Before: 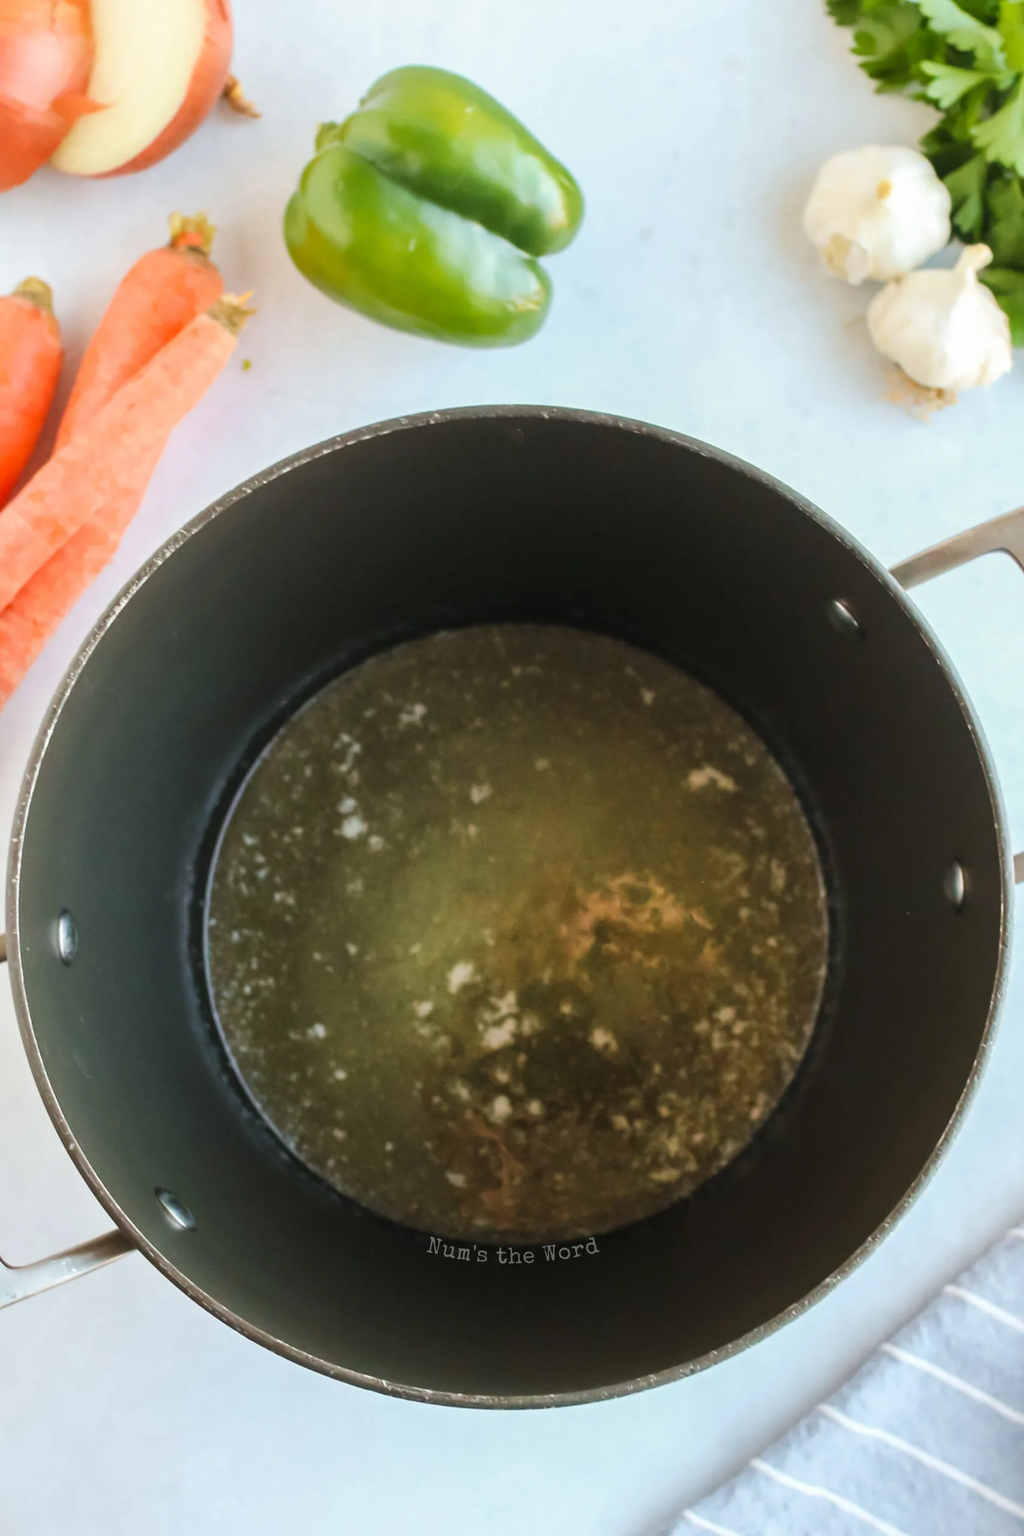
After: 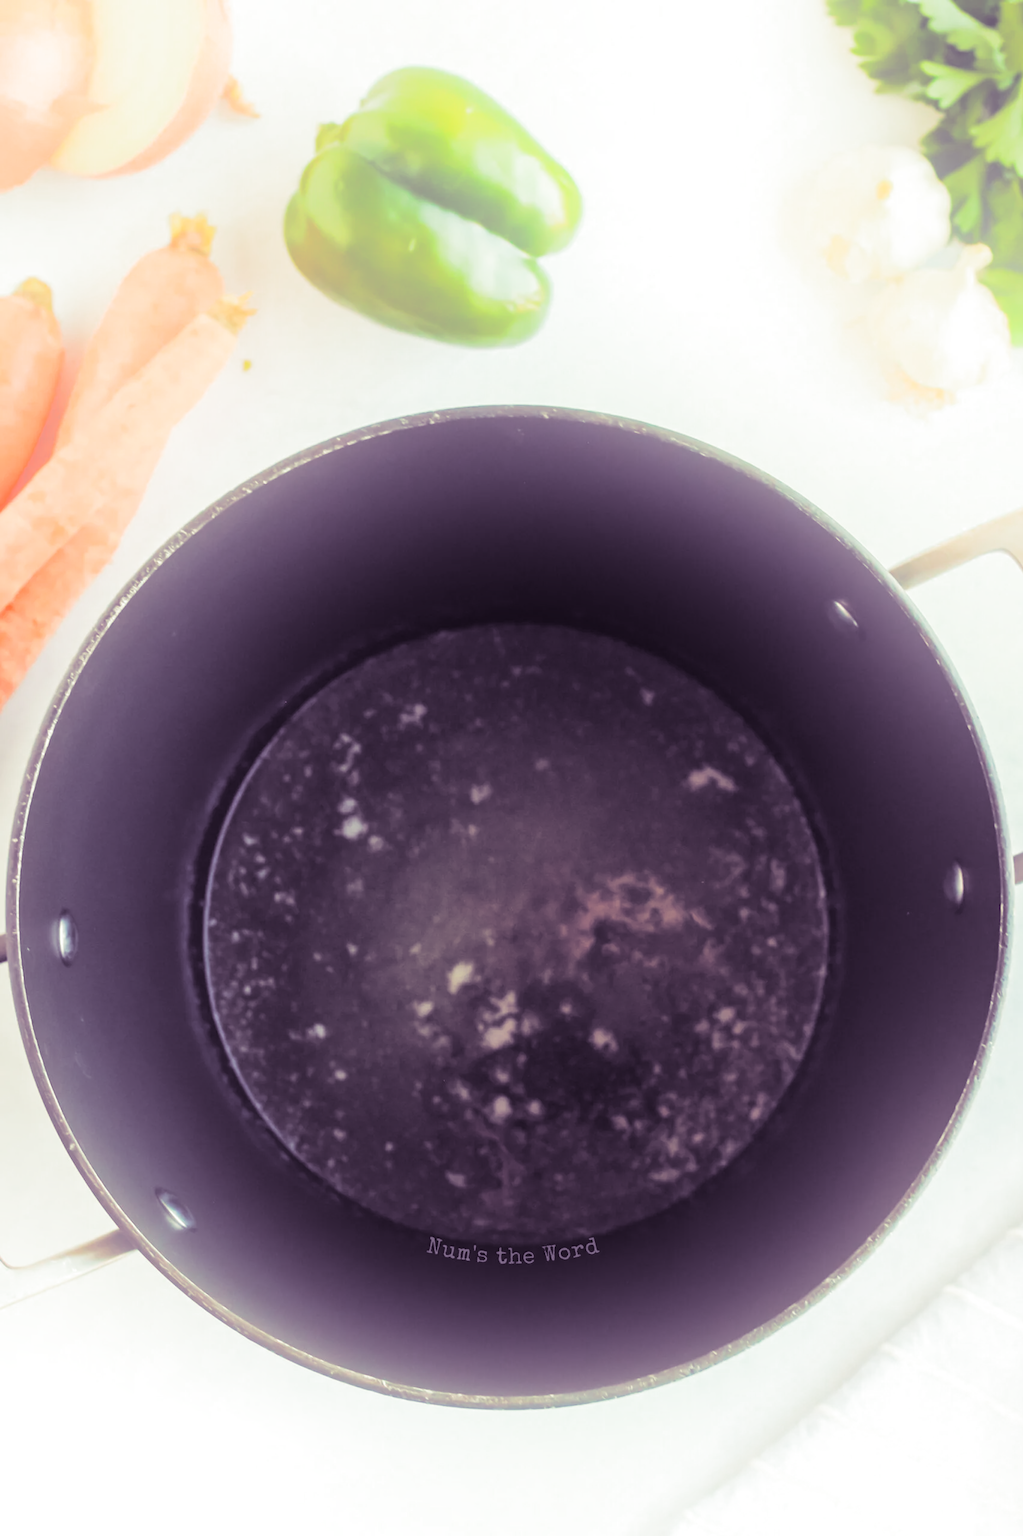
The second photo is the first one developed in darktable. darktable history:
bloom: size 40%
split-toning: shadows › hue 266.4°, shadows › saturation 0.4, highlights › hue 61.2°, highlights › saturation 0.3, compress 0%
